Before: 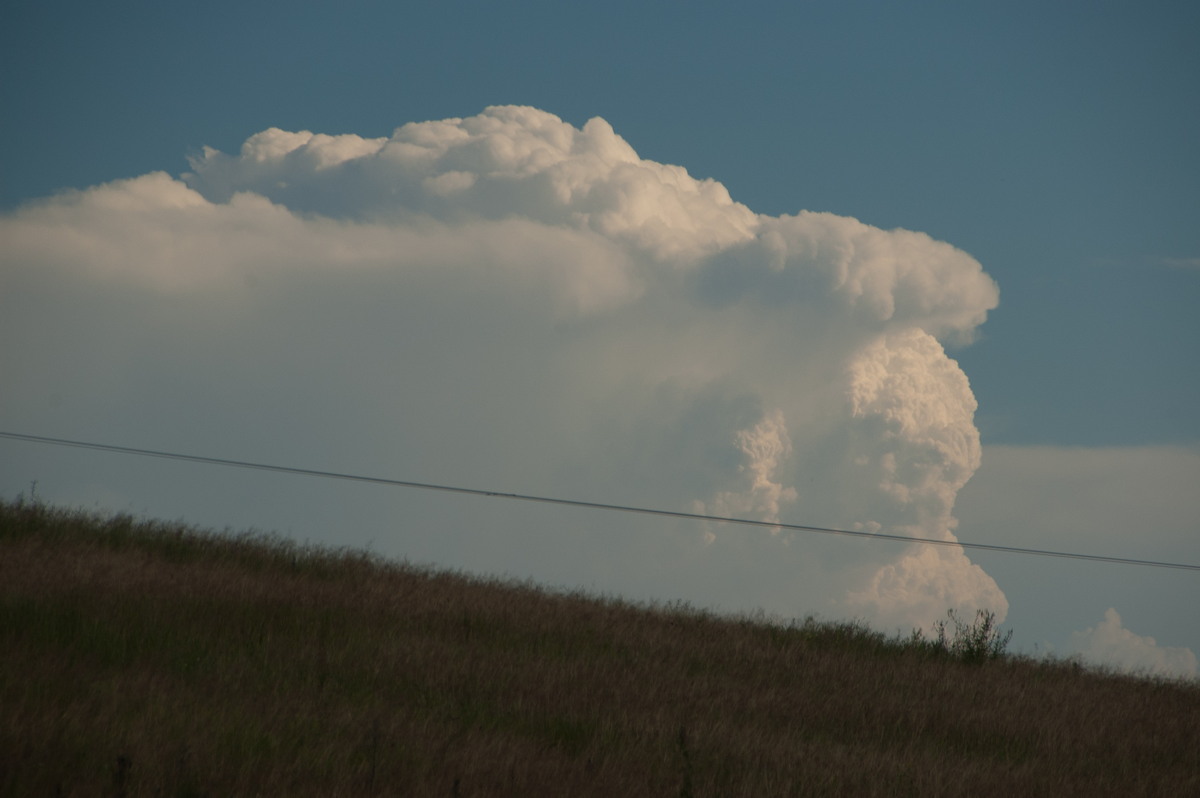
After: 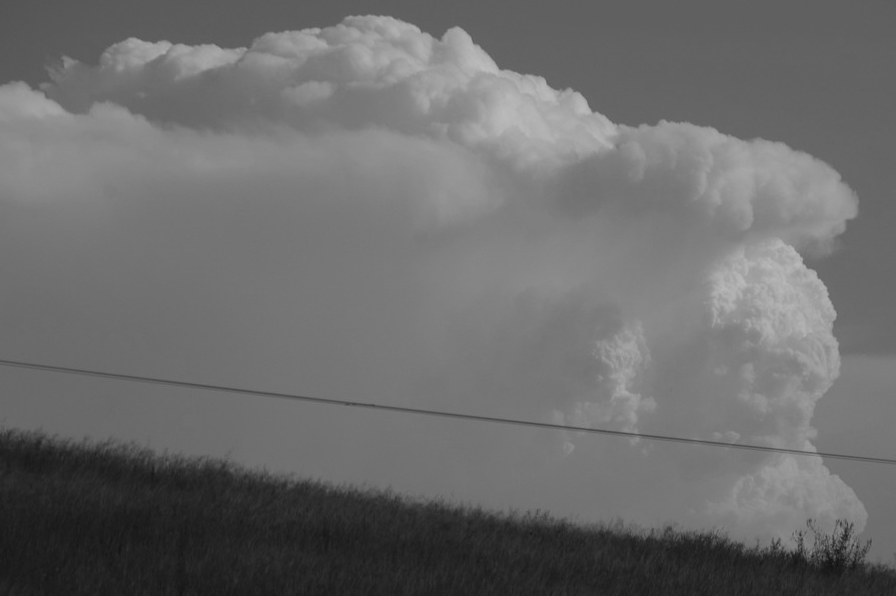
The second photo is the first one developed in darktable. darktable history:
crop and rotate: left 11.831%, top 11.346%, right 13.429%, bottom 13.899%
monochrome: a 32, b 64, size 2.3
